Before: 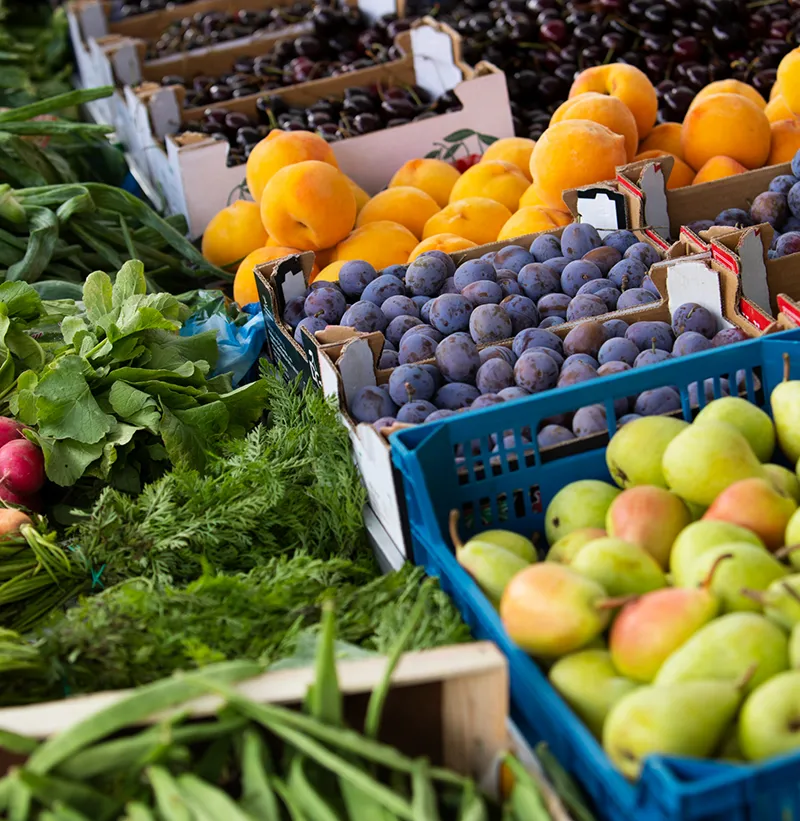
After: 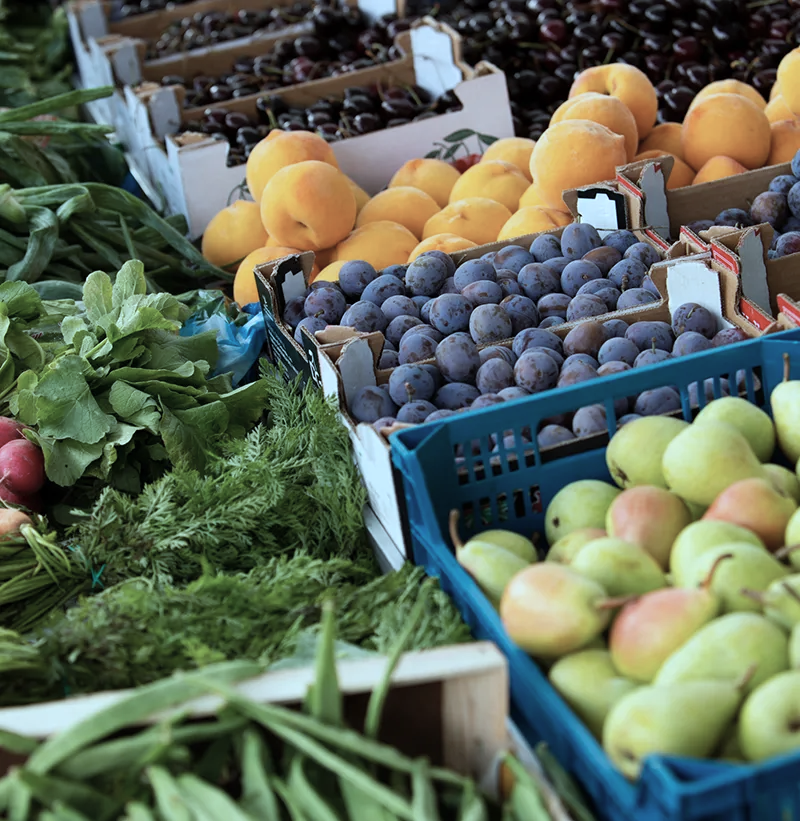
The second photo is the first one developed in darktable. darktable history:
color correction: highlights a* -12.78, highlights b* -18, saturation 0.702
